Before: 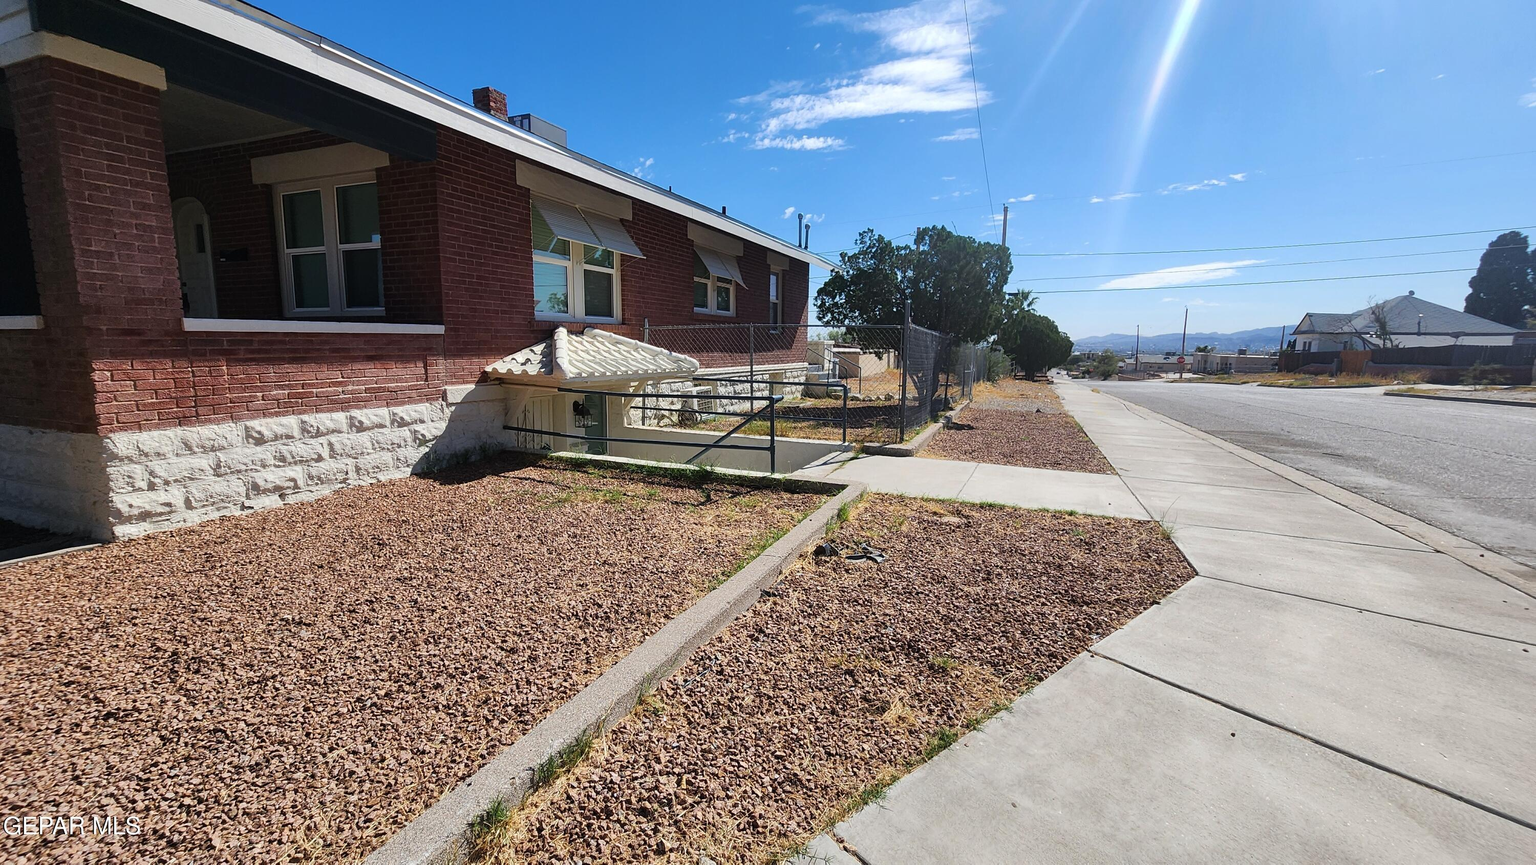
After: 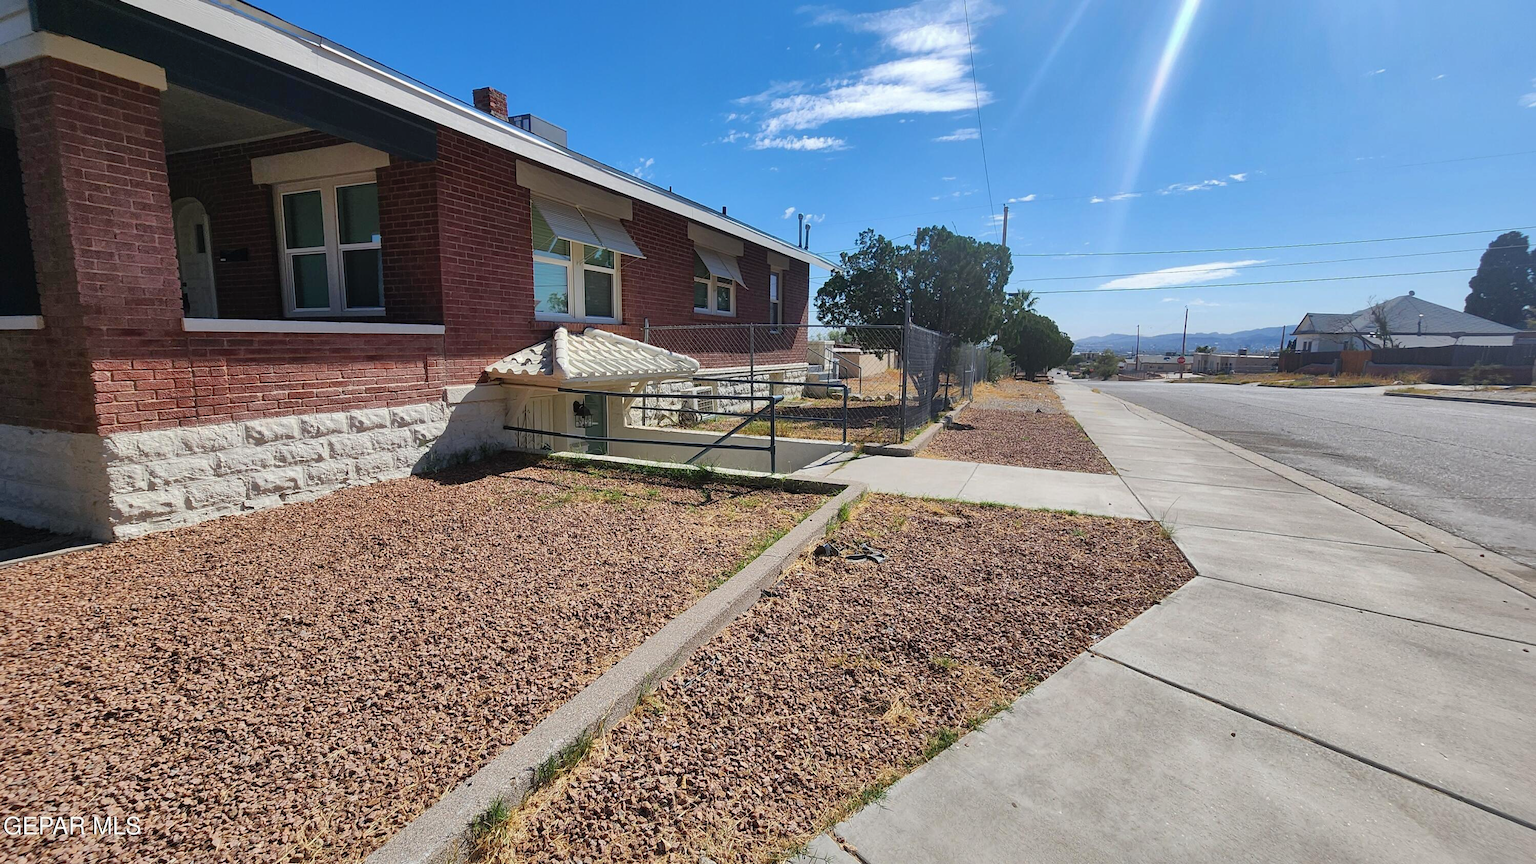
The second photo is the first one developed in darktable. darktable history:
shadows and highlights: on, module defaults
contrast brightness saturation: contrast 0.07
